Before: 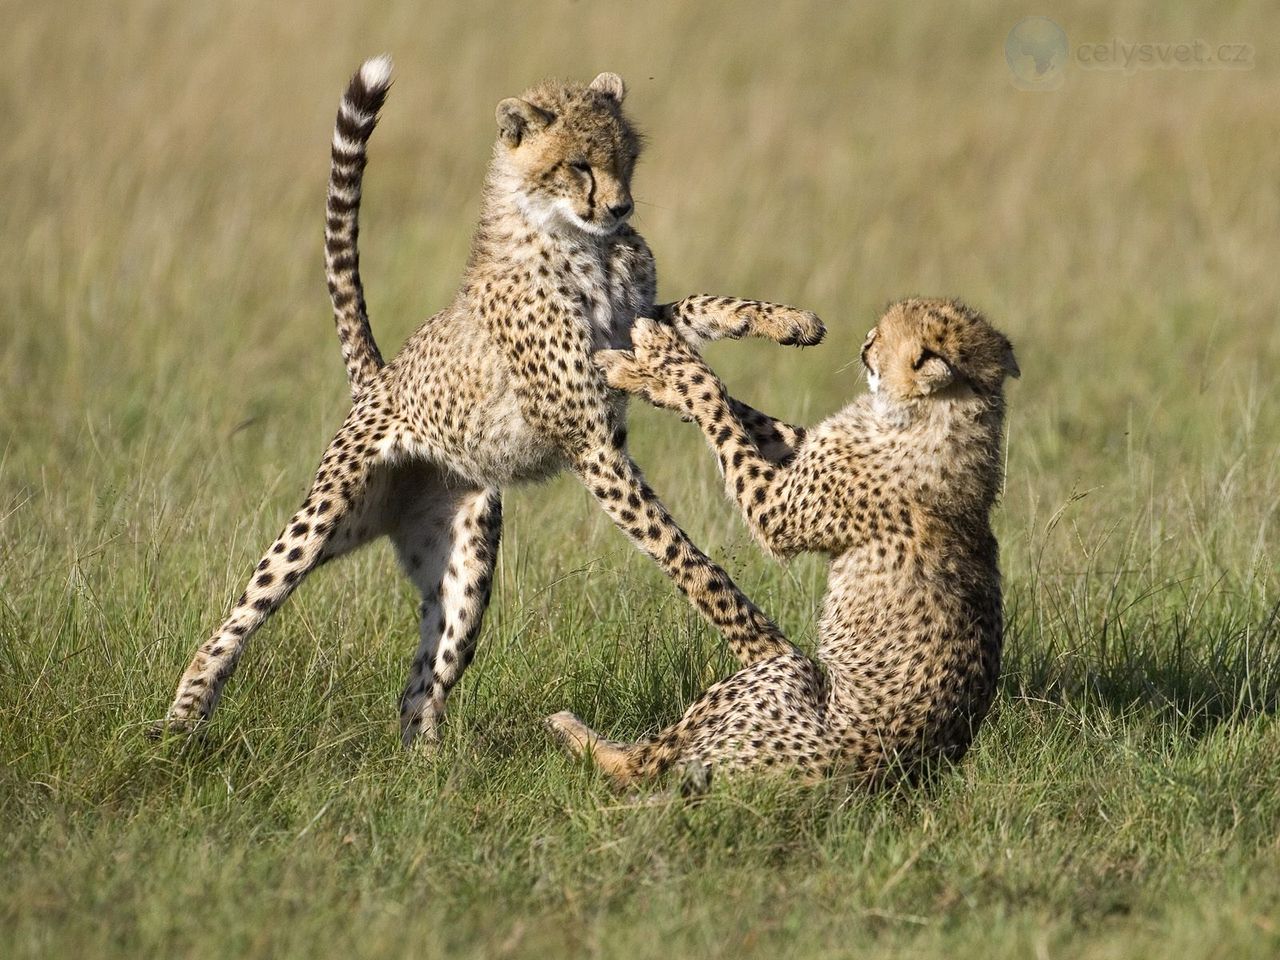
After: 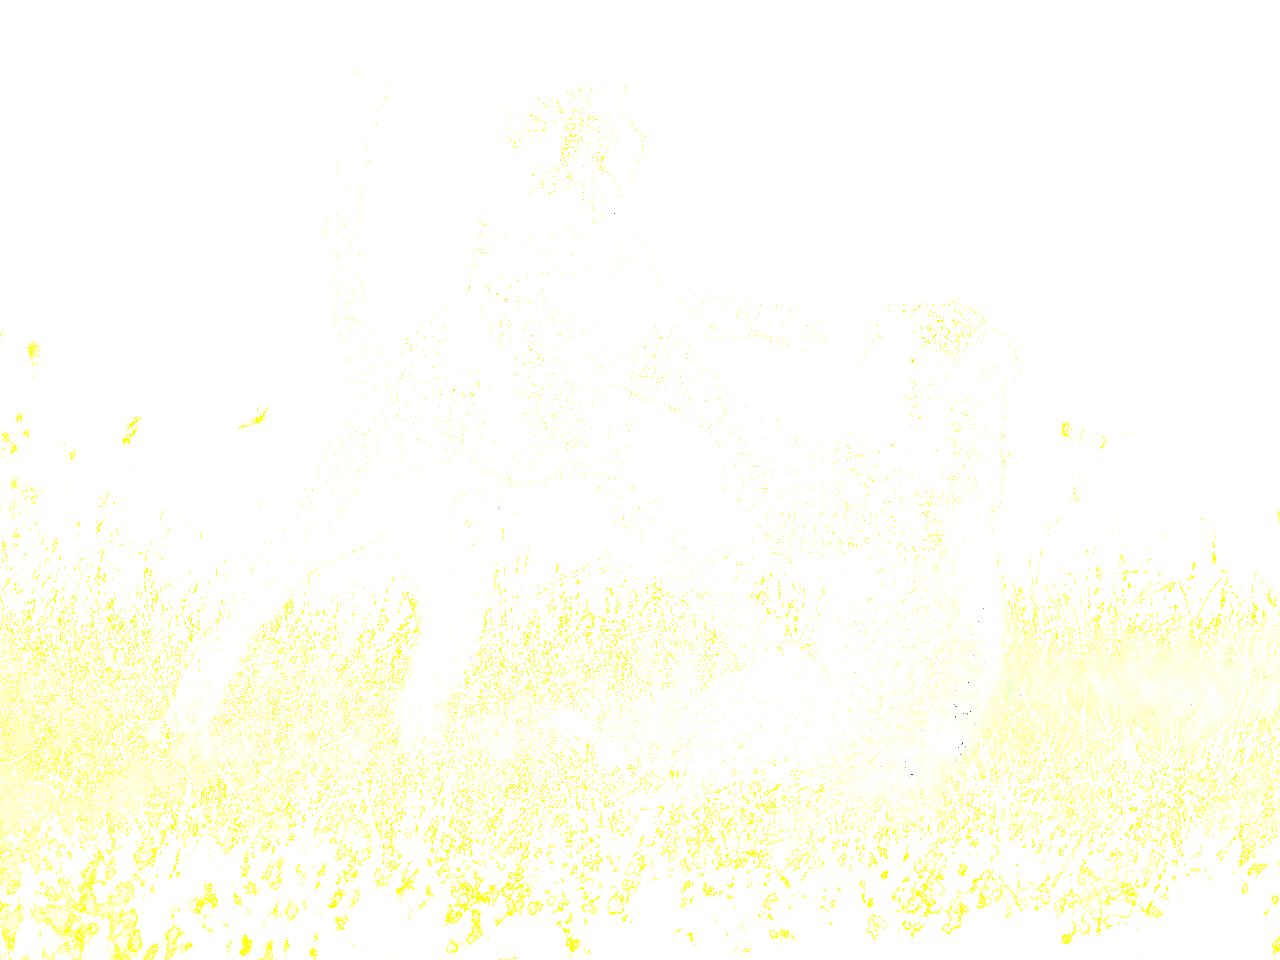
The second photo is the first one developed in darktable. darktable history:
contrast brightness saturation: brightness 0.18, saturation -0.5
shadows and highlights: shadows -90, highlights 90, soften with gaussian
exposure: exposure 3 EV, compensate highlight preservation false
